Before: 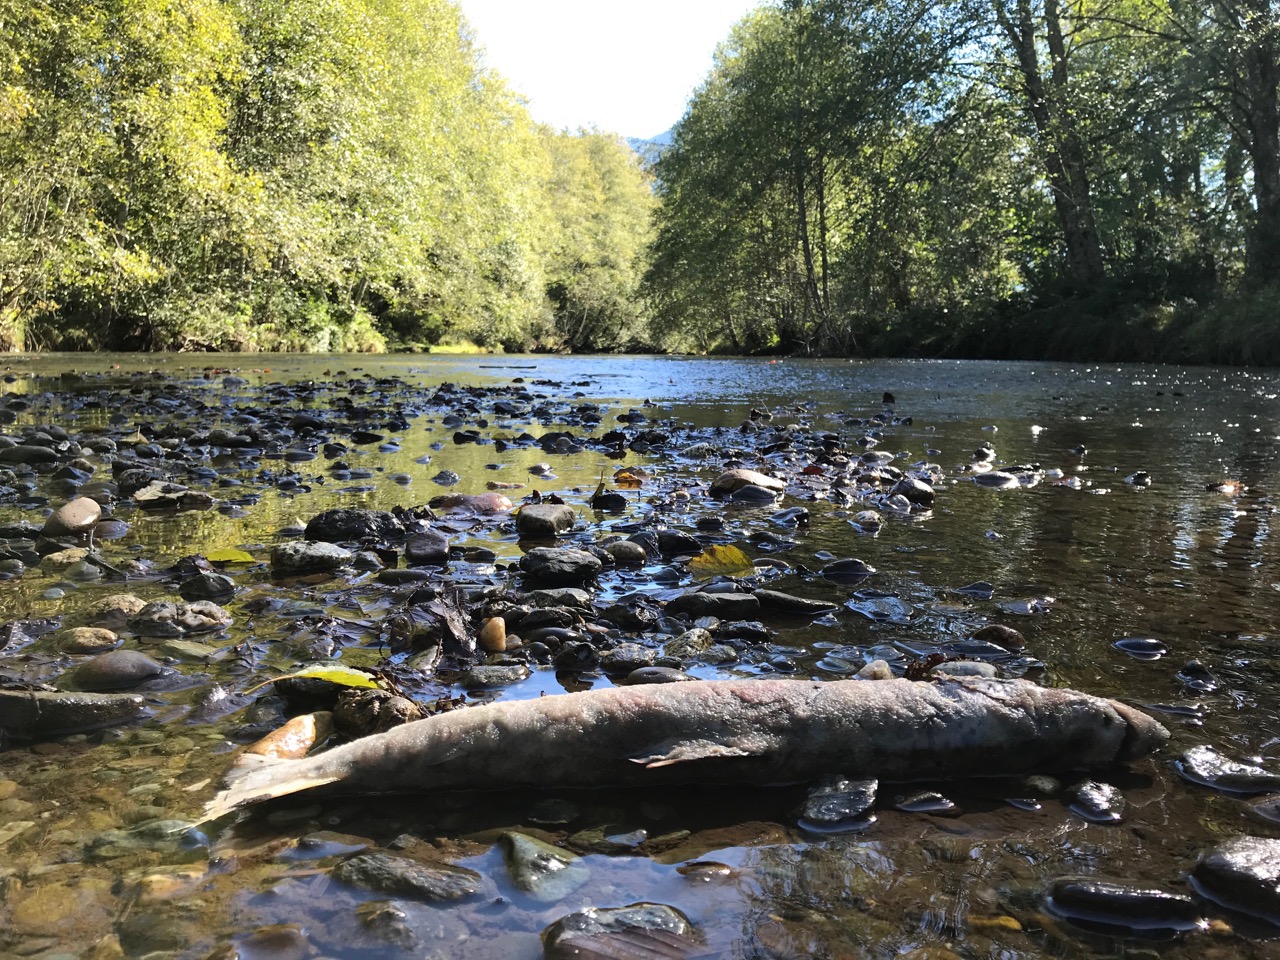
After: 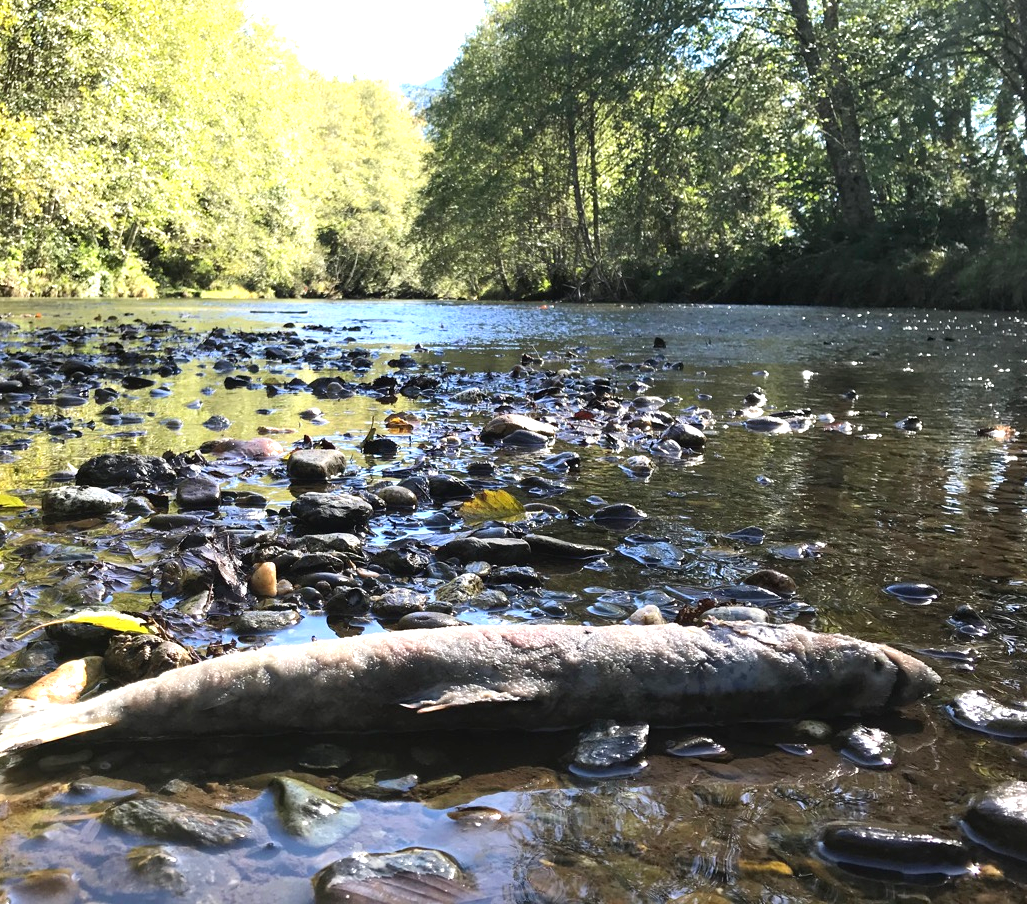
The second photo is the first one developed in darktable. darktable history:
crop and rotate: left 17.959%, top 5.771%, right 1.742%
exposure: exposure 0.722 EV, compensate highlight preservation false
